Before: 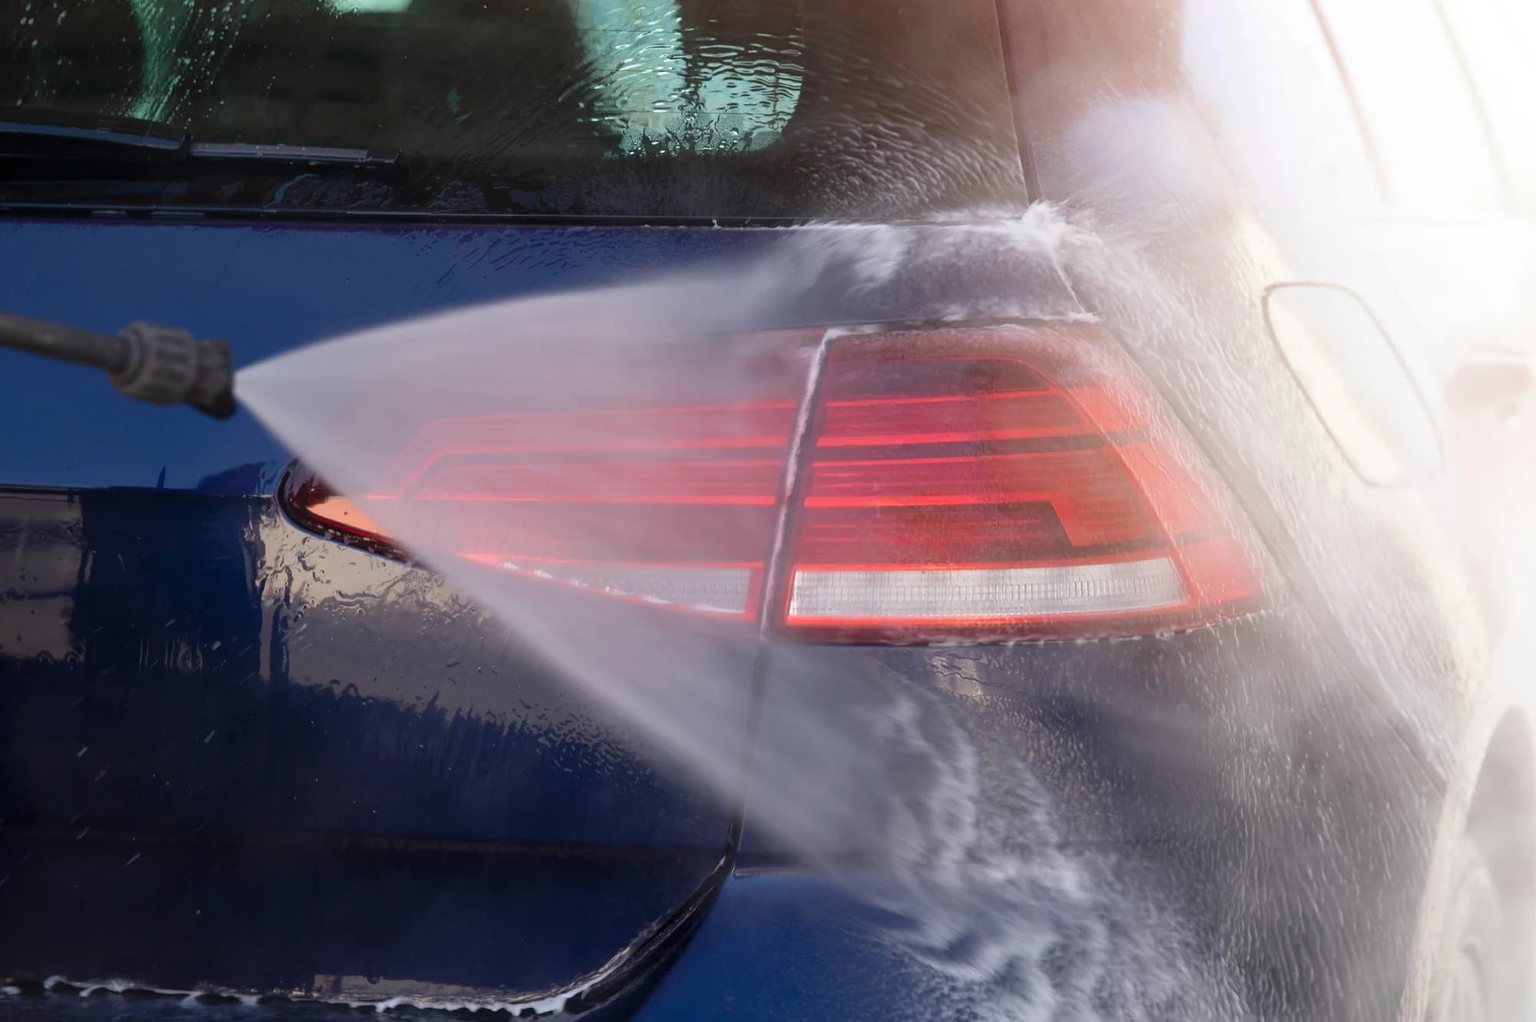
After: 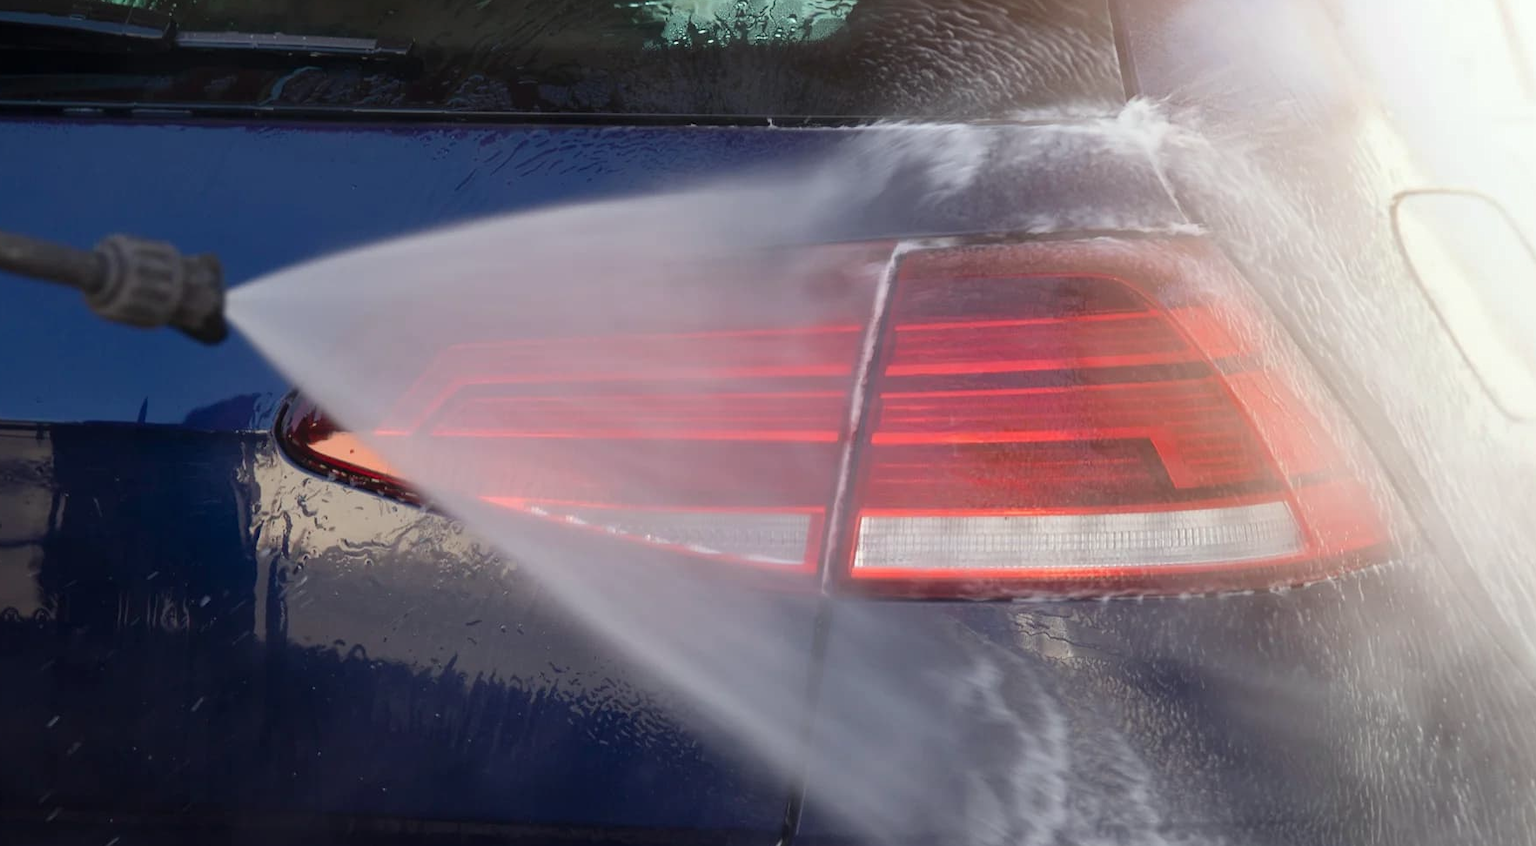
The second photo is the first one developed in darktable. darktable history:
crop and rotate: left 2.335%, top 11.305%, right 9.399%, bottom 15.578%
color correction: highlights a* -2.58, highlights b* 2.37
